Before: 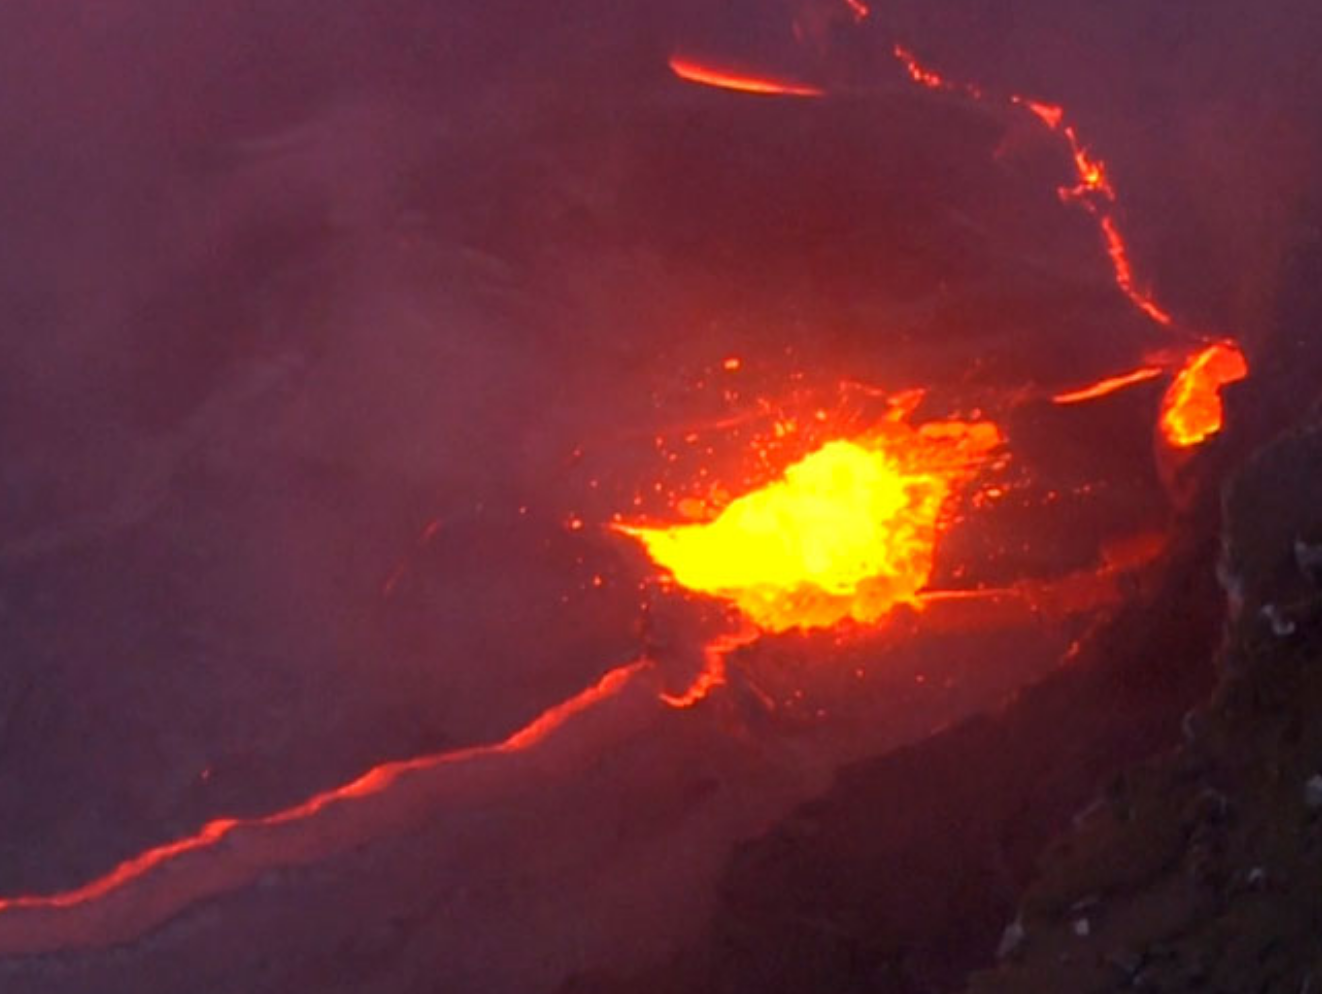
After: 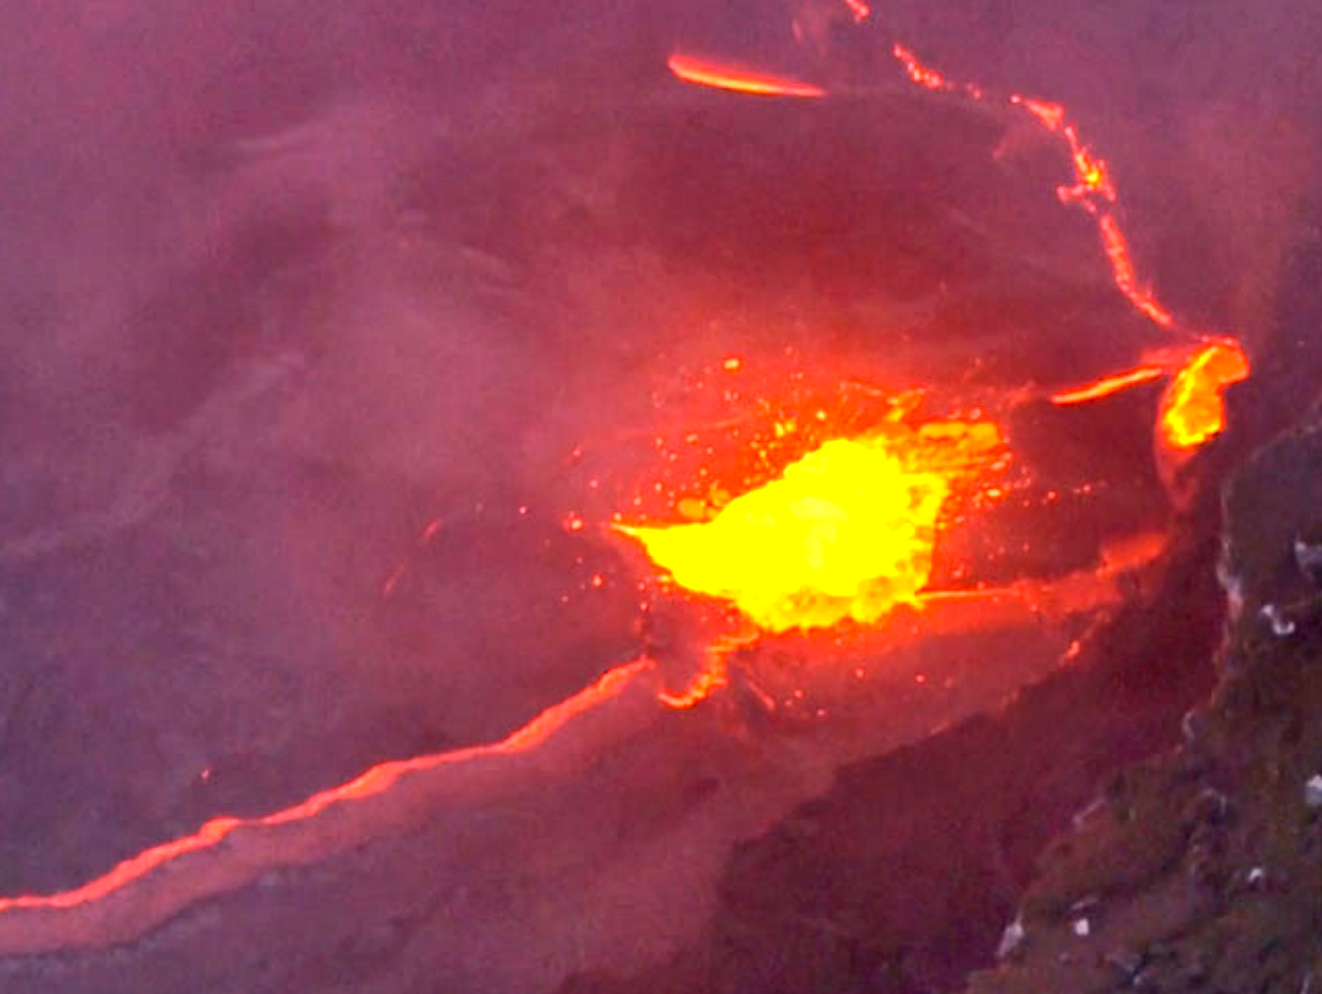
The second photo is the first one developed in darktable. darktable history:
exposure: black level correction 0, exposure 1.199 EV, compensate highlight preservation false
contrast brightness saturation: contrast 0.219
shadows and highlights: shadows 58.73, highlights -60.52, soften with gaussian
